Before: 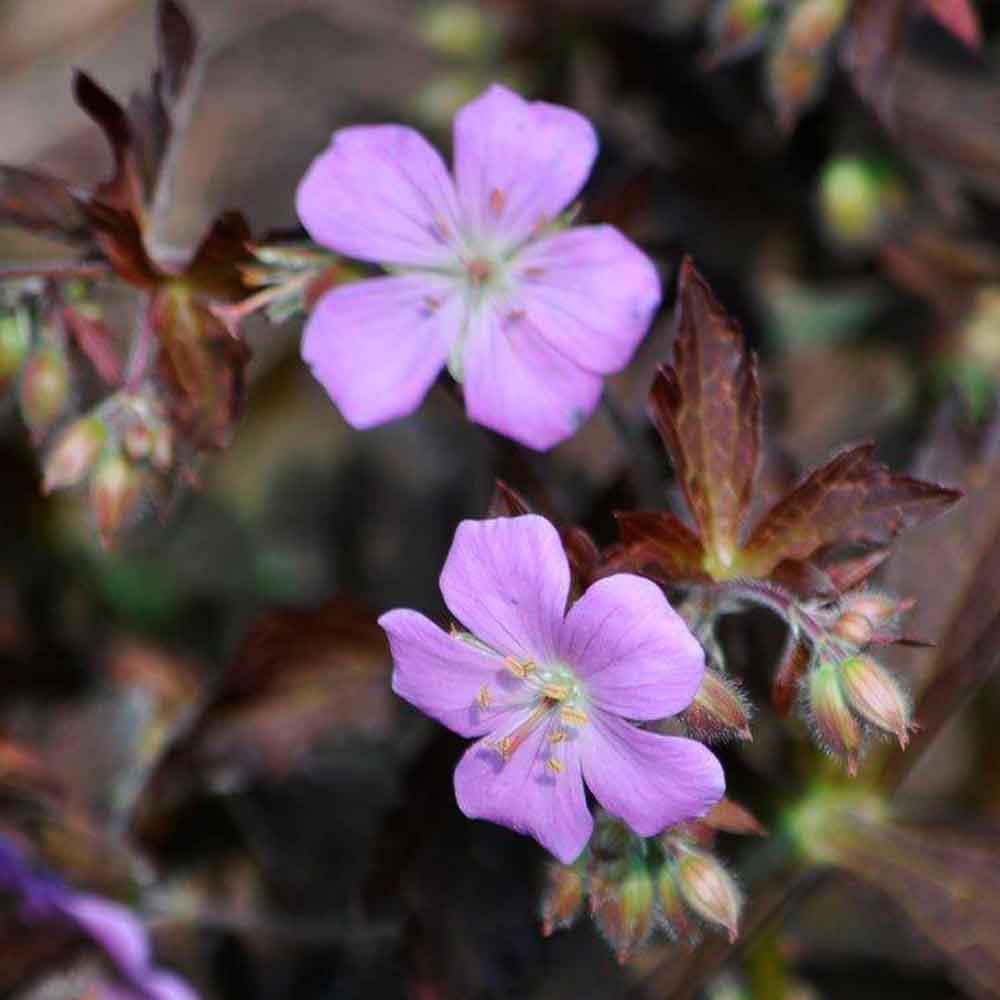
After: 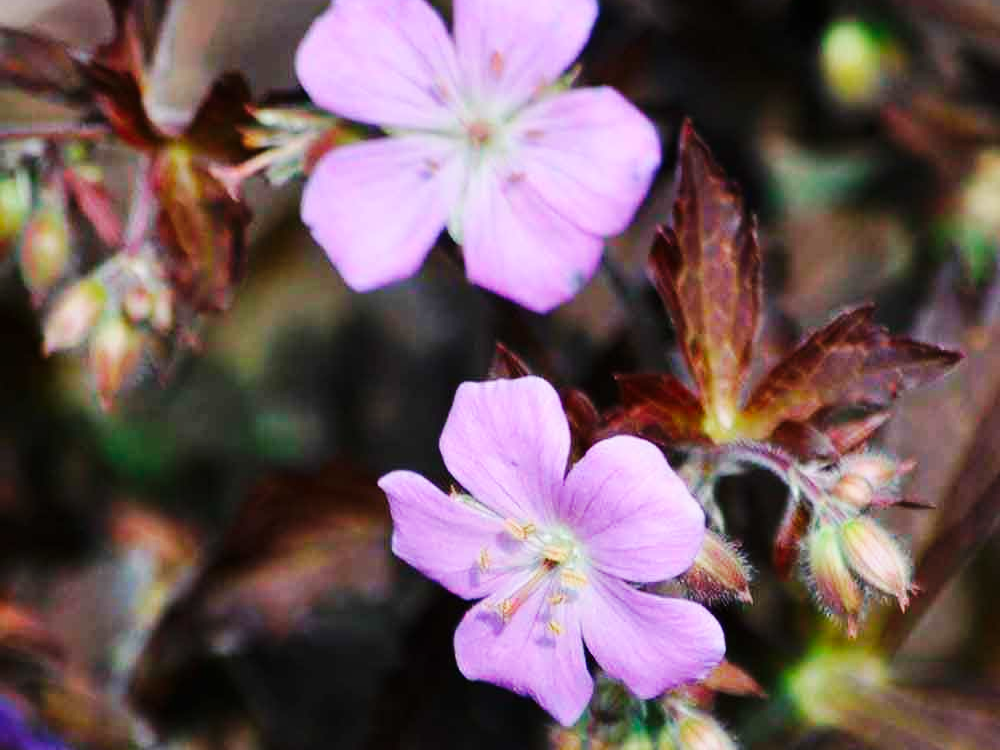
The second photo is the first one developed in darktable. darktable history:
crop: top 13.819%, bottom 11.169%
base curve: curves: ch0 [(0, 0) (0.032, 0.025) (0.121, 0.166) (0.206, 0.329) (0.605, 0.79) (1, 1)], preserve colors none
